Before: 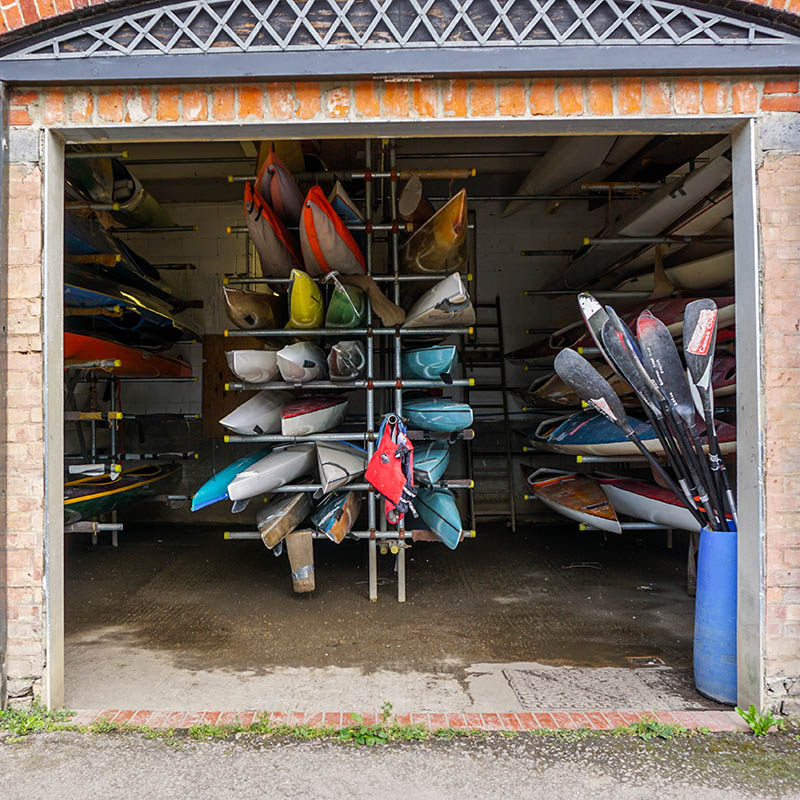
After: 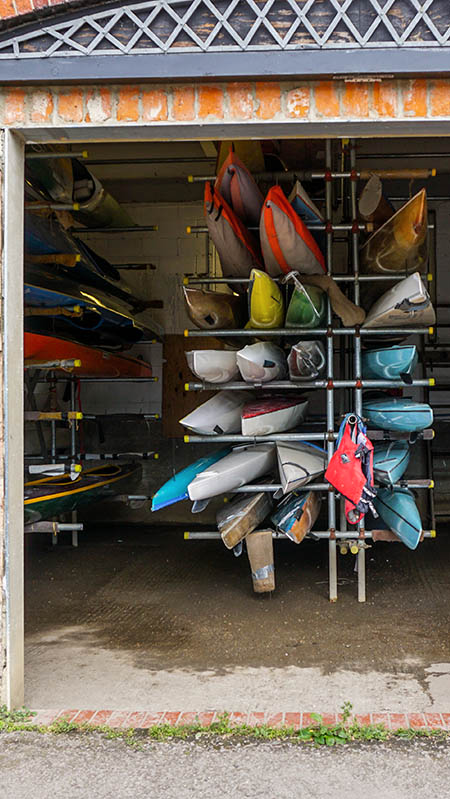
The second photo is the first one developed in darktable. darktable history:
shadows and highlights: radius 125.46, shadows 30.51, highlights -30.51, low approximation 0.01, soften with gaussian
crop: left 5.114%, right 38.589%
